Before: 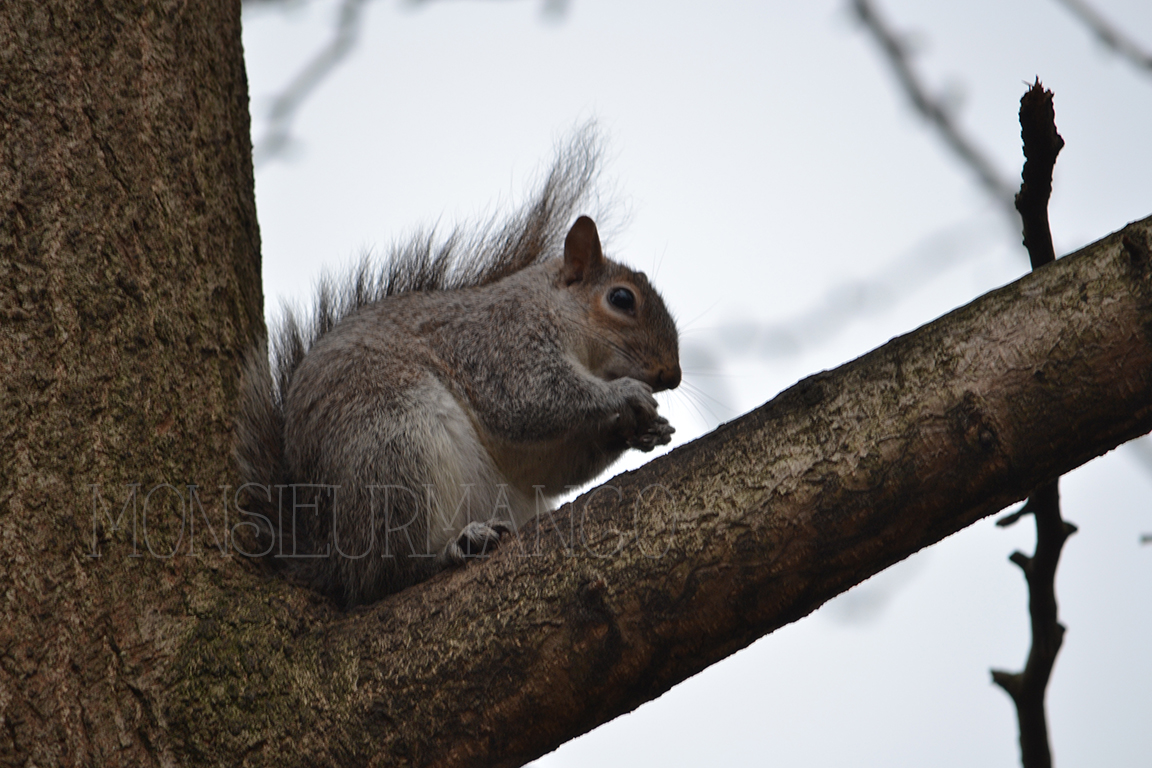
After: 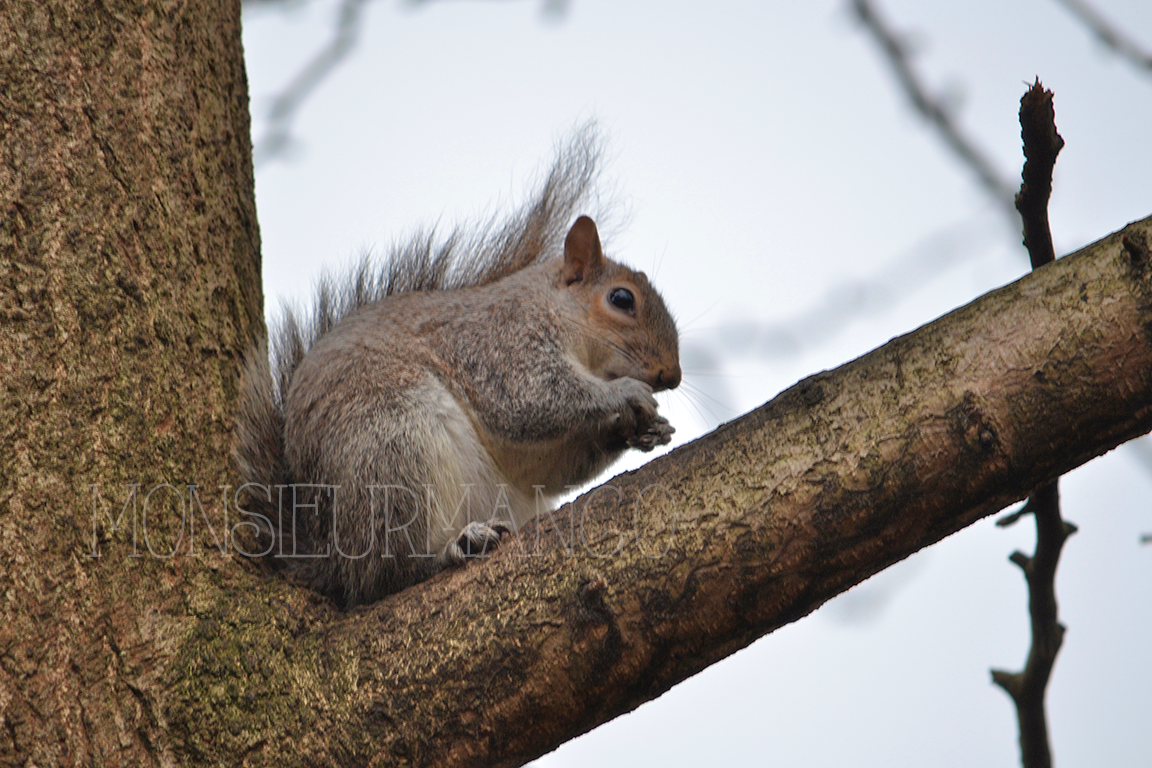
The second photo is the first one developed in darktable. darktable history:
tone equalizer: -7 EV 0.156 EV, -6 EV 0.581 EV, -5 EV 1.18 EV, -4 EV 1.31 EV, -3 EV 1.14 EV, -2 EV 0.6 EV, -1 EV 0.167 EV
velvia: on, module defaults
